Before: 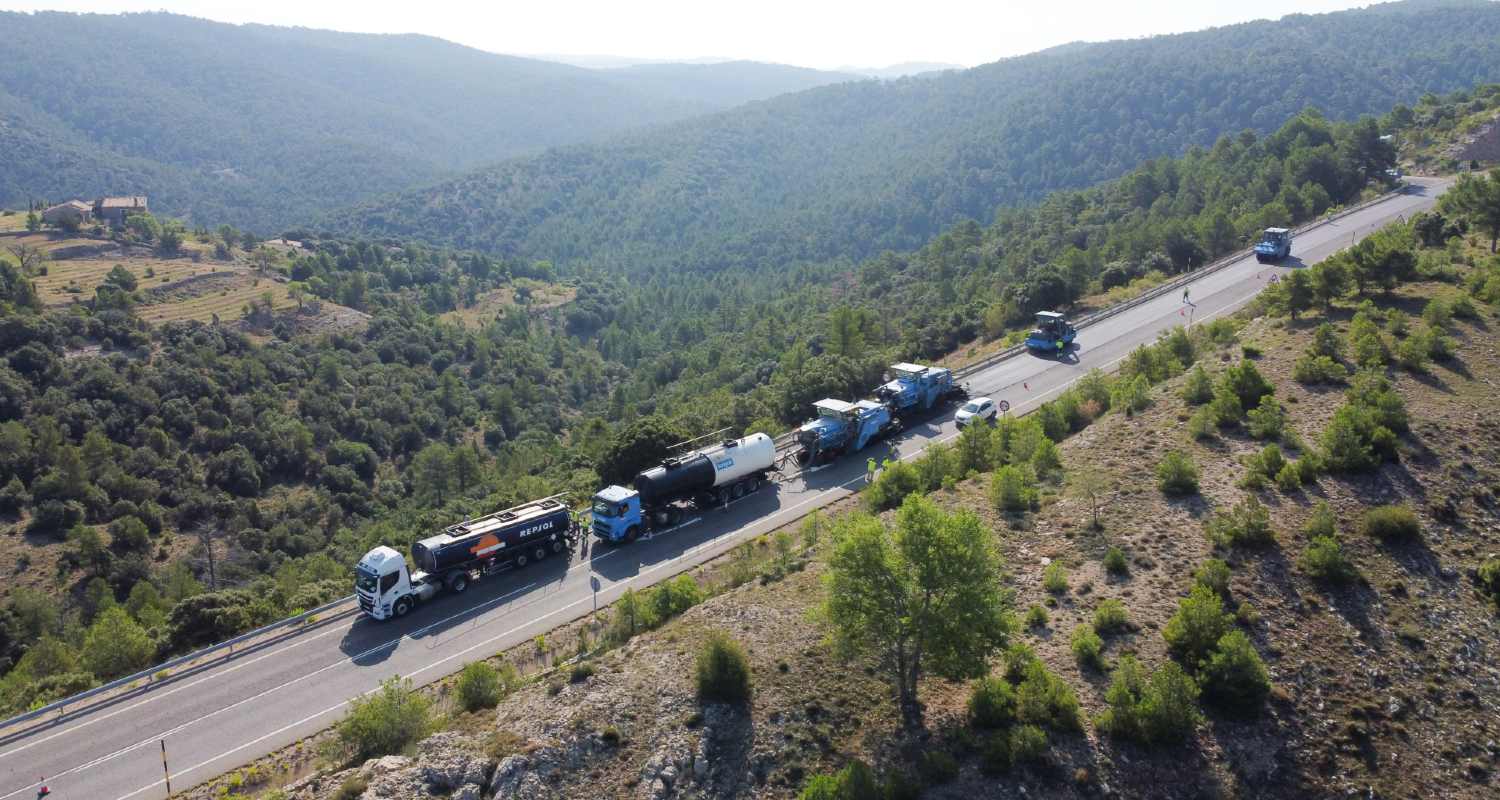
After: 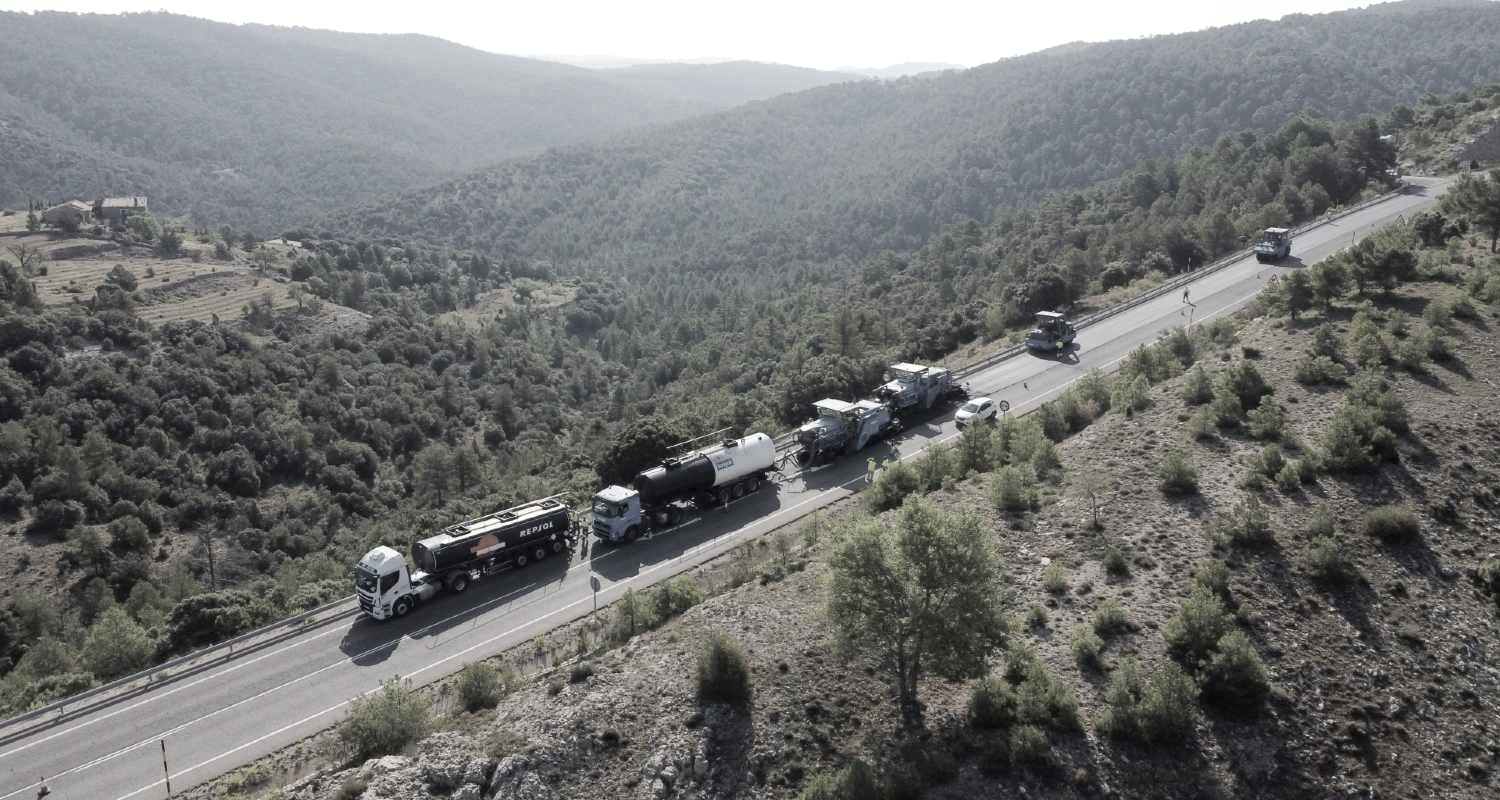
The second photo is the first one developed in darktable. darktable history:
local contrast: highlights 100%, shadows 100%, detail 120%, midtone range 0.2
color correction: saturation 0.3
